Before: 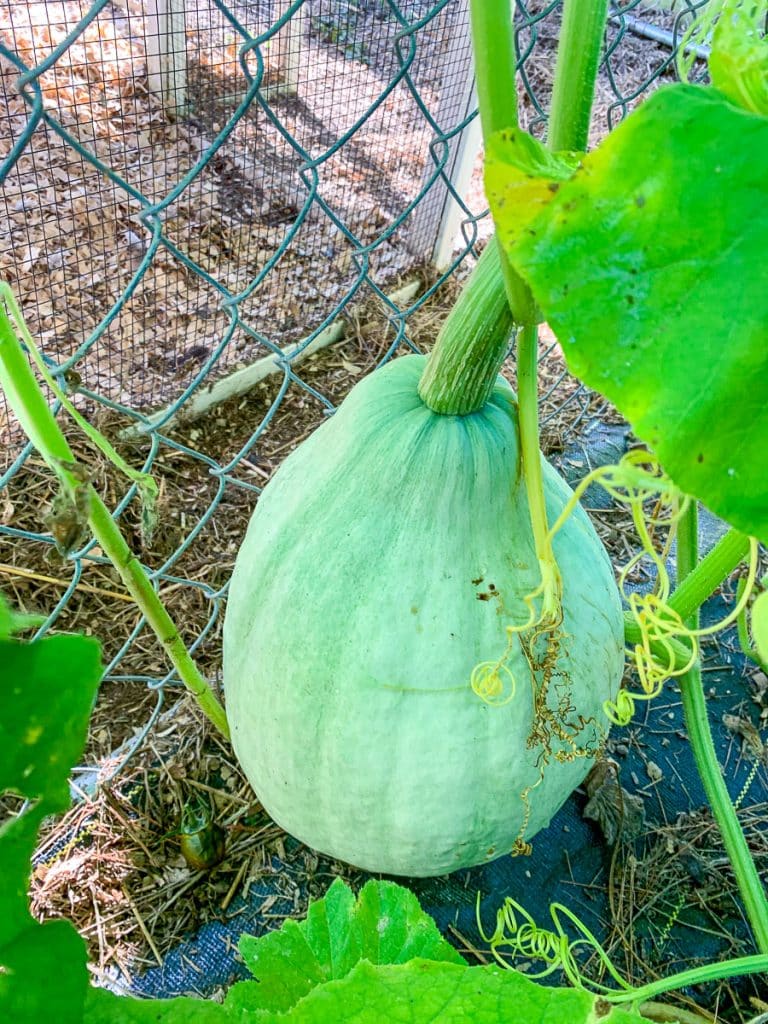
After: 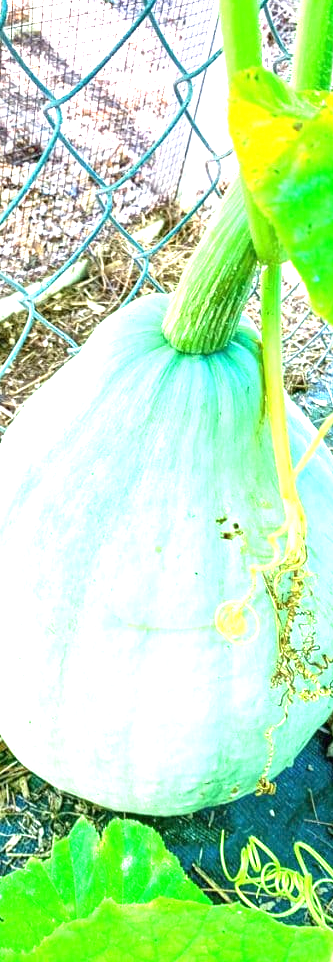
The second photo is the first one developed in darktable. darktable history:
exposure: black level correction 0, exposure 1.5 EV, compensate exposure bias true, compensate highlight preservation false
crop: left 33.452%, top 6.025%, right 23.155%
